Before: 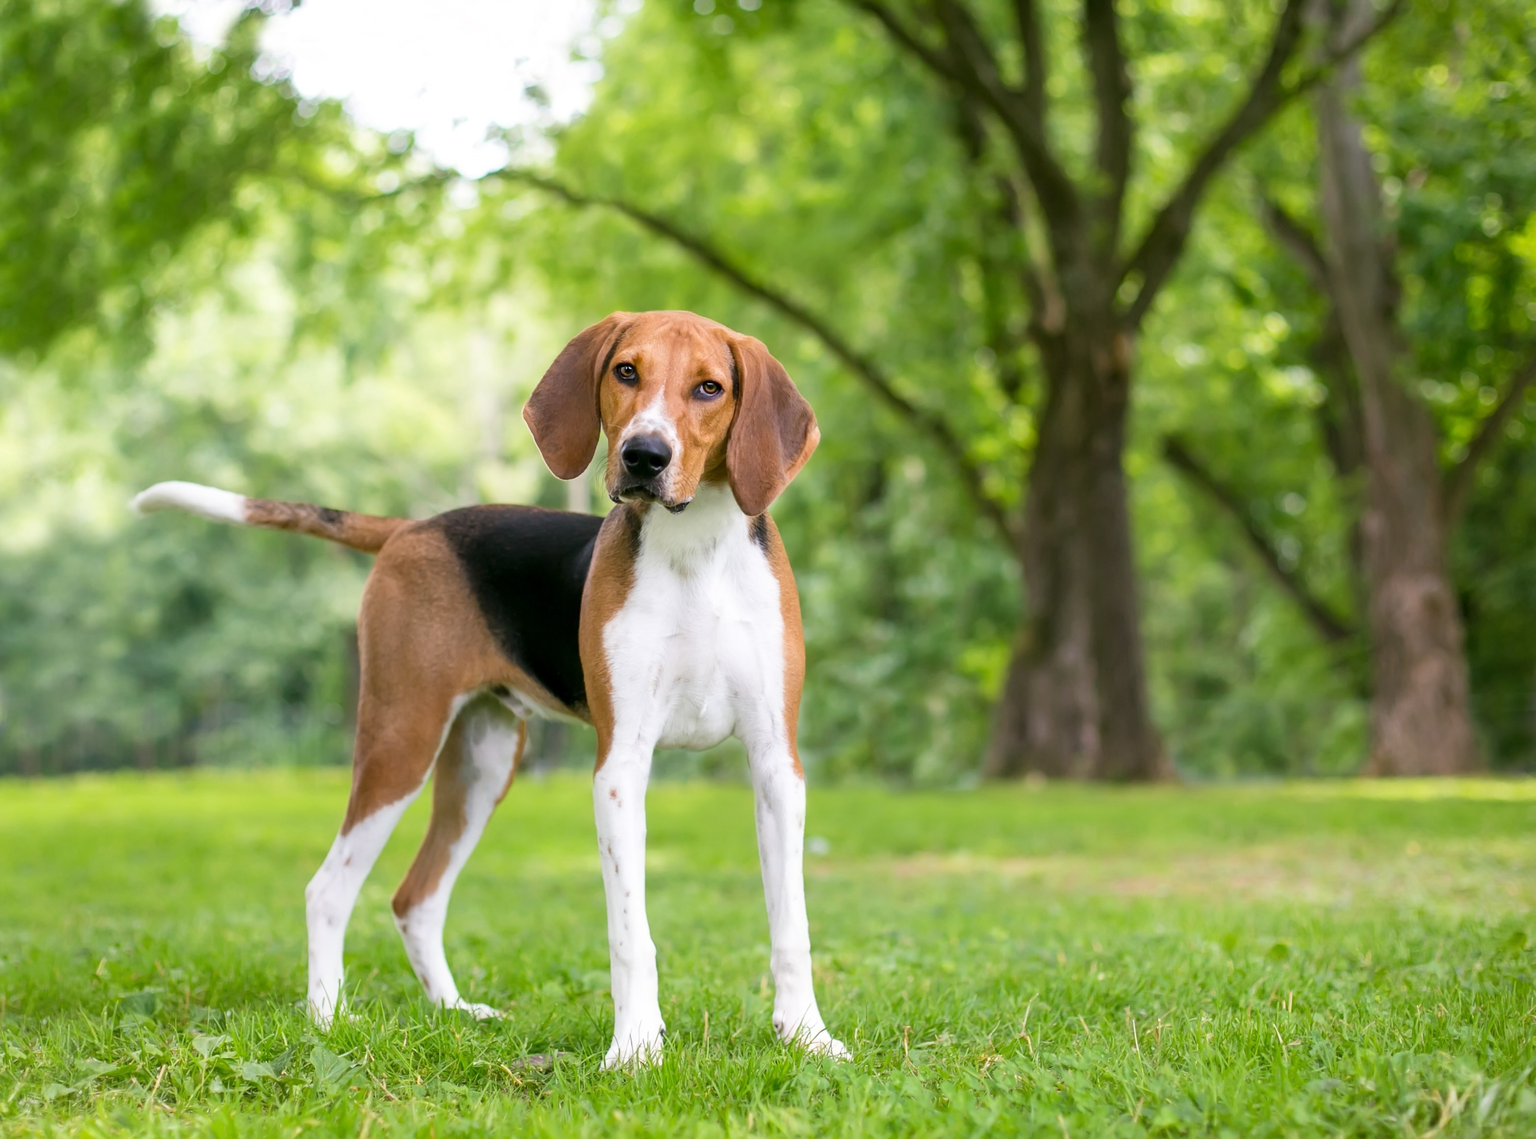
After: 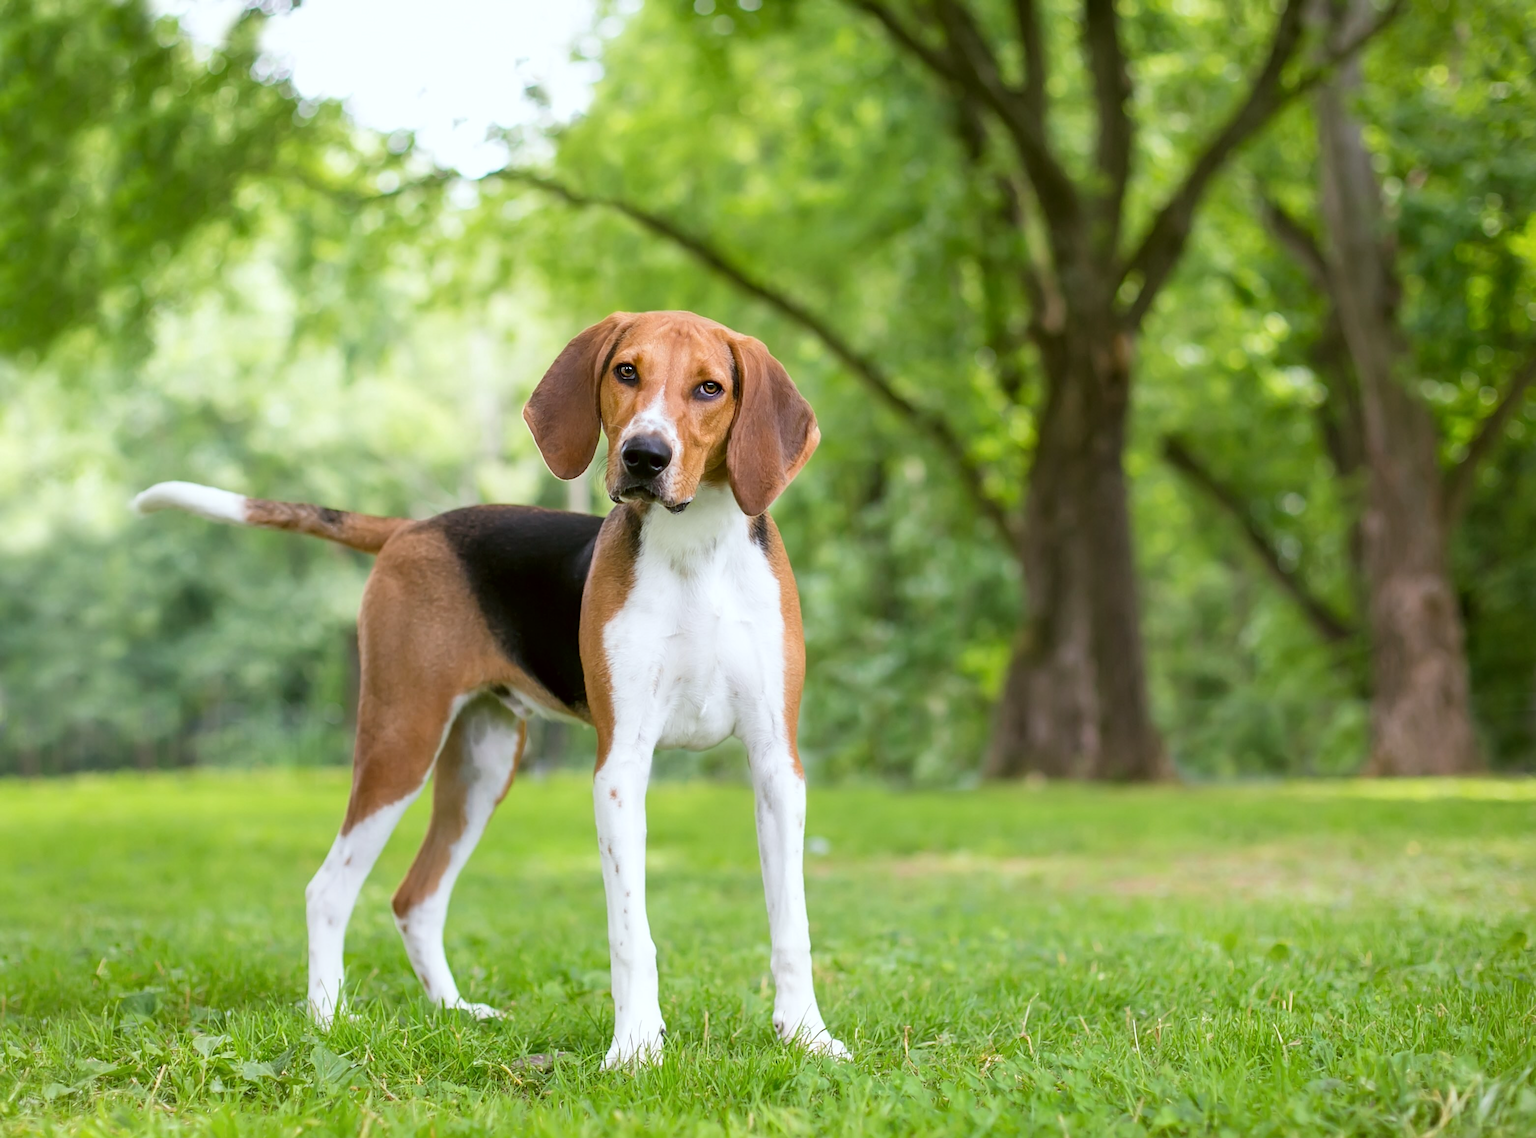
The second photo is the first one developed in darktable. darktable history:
sharpen: amount 0.214
color correction: highlights a* -2.76, highlights b* -2.61, shadows a* 2.55, shadows b* 2.69
exposure: compensate highlight preservation false
